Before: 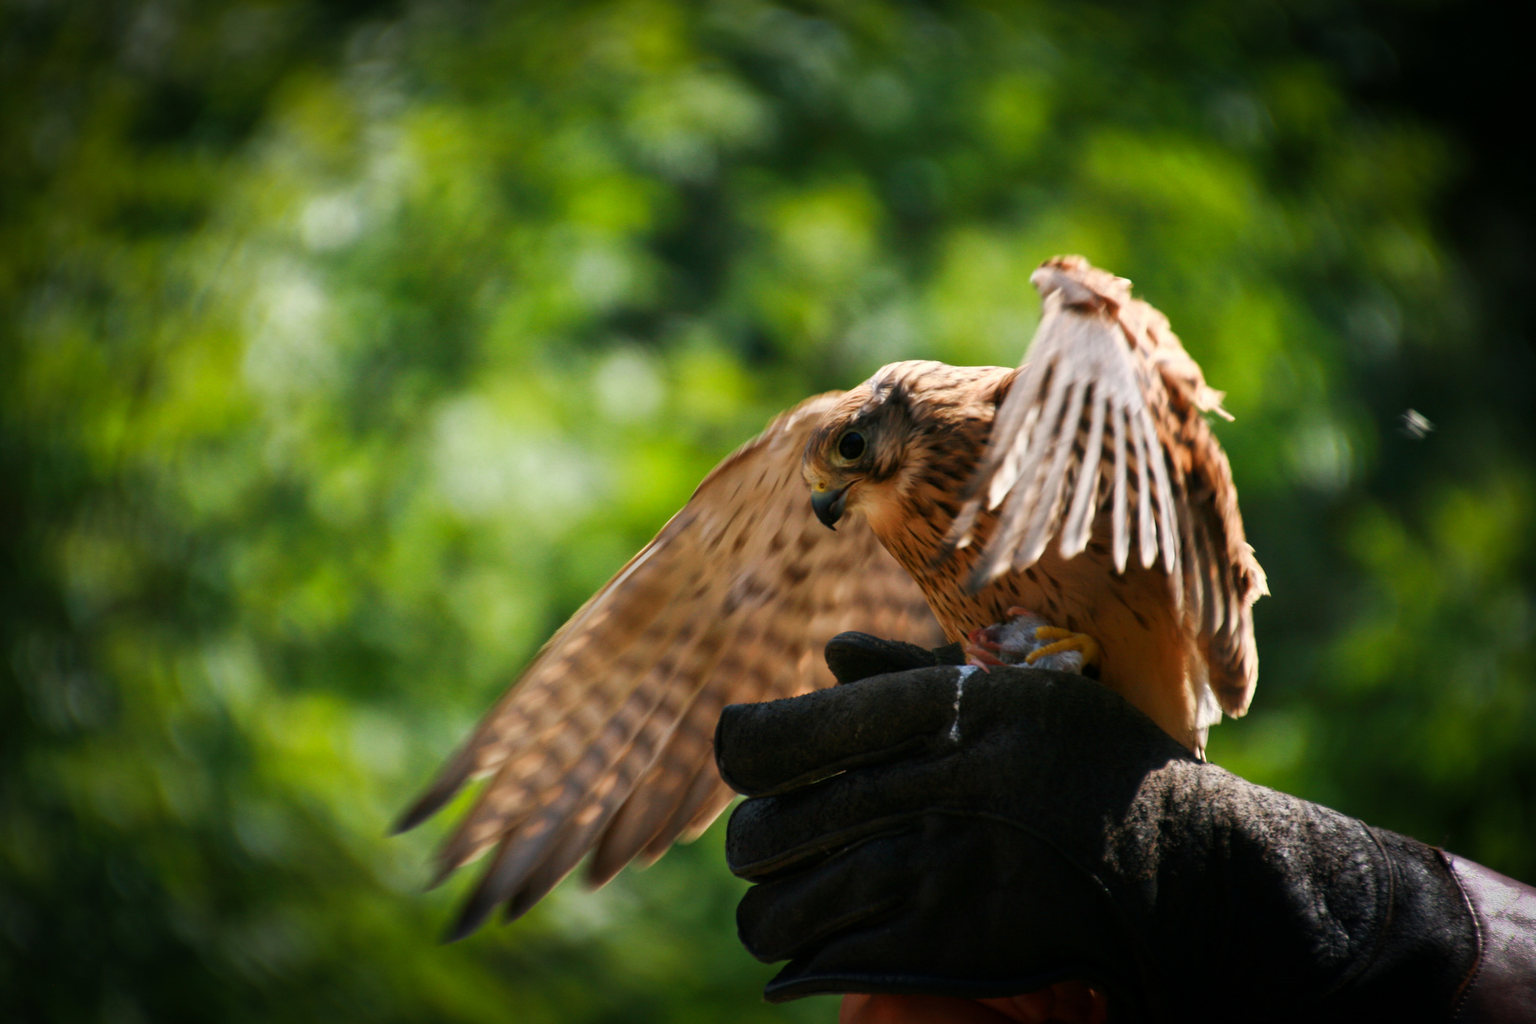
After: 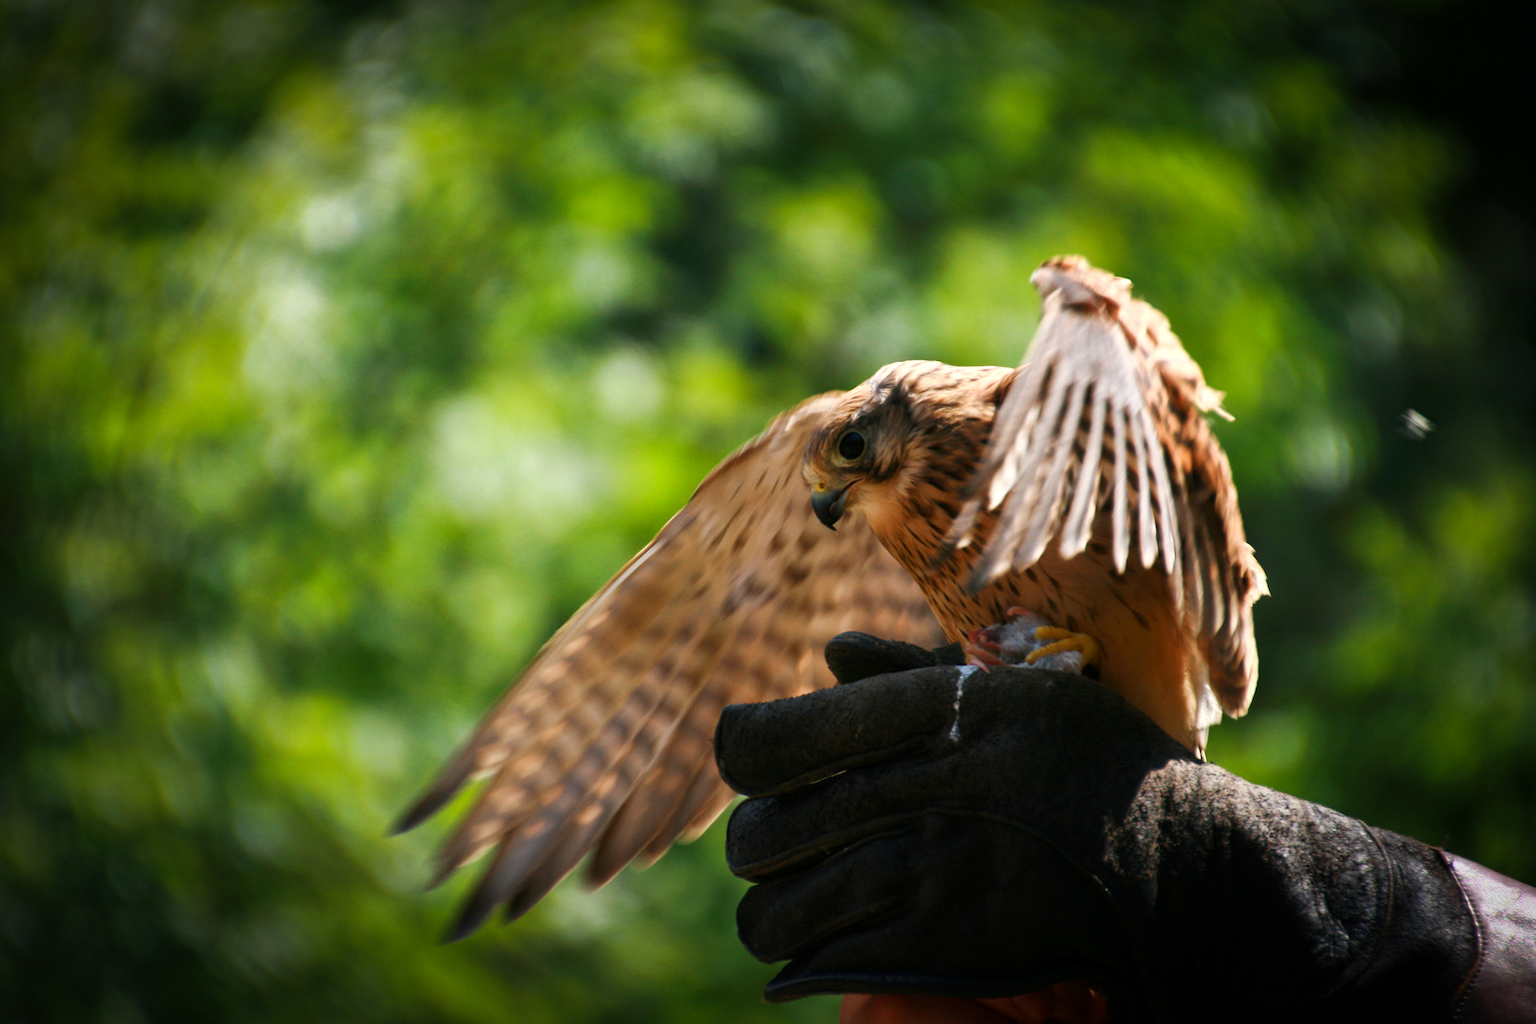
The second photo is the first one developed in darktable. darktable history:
exposure: exposure 0.131 EV, compensate highlight preservation false
tone equalizer: on, module defaults
